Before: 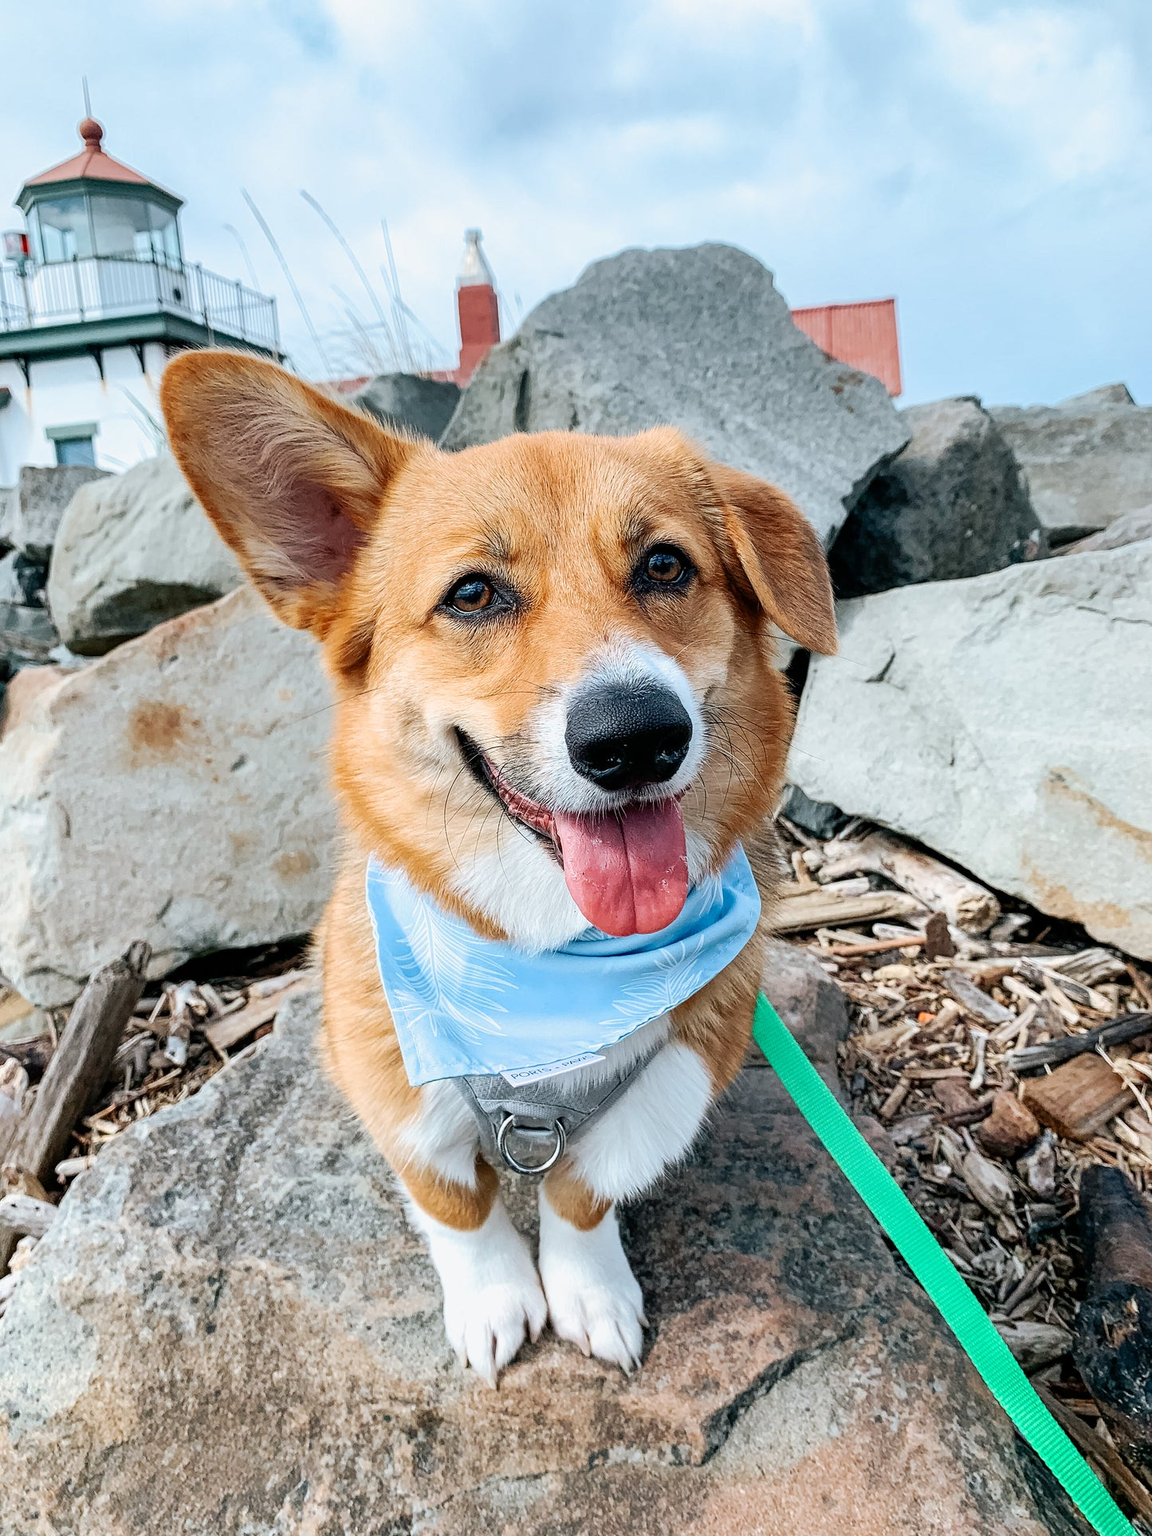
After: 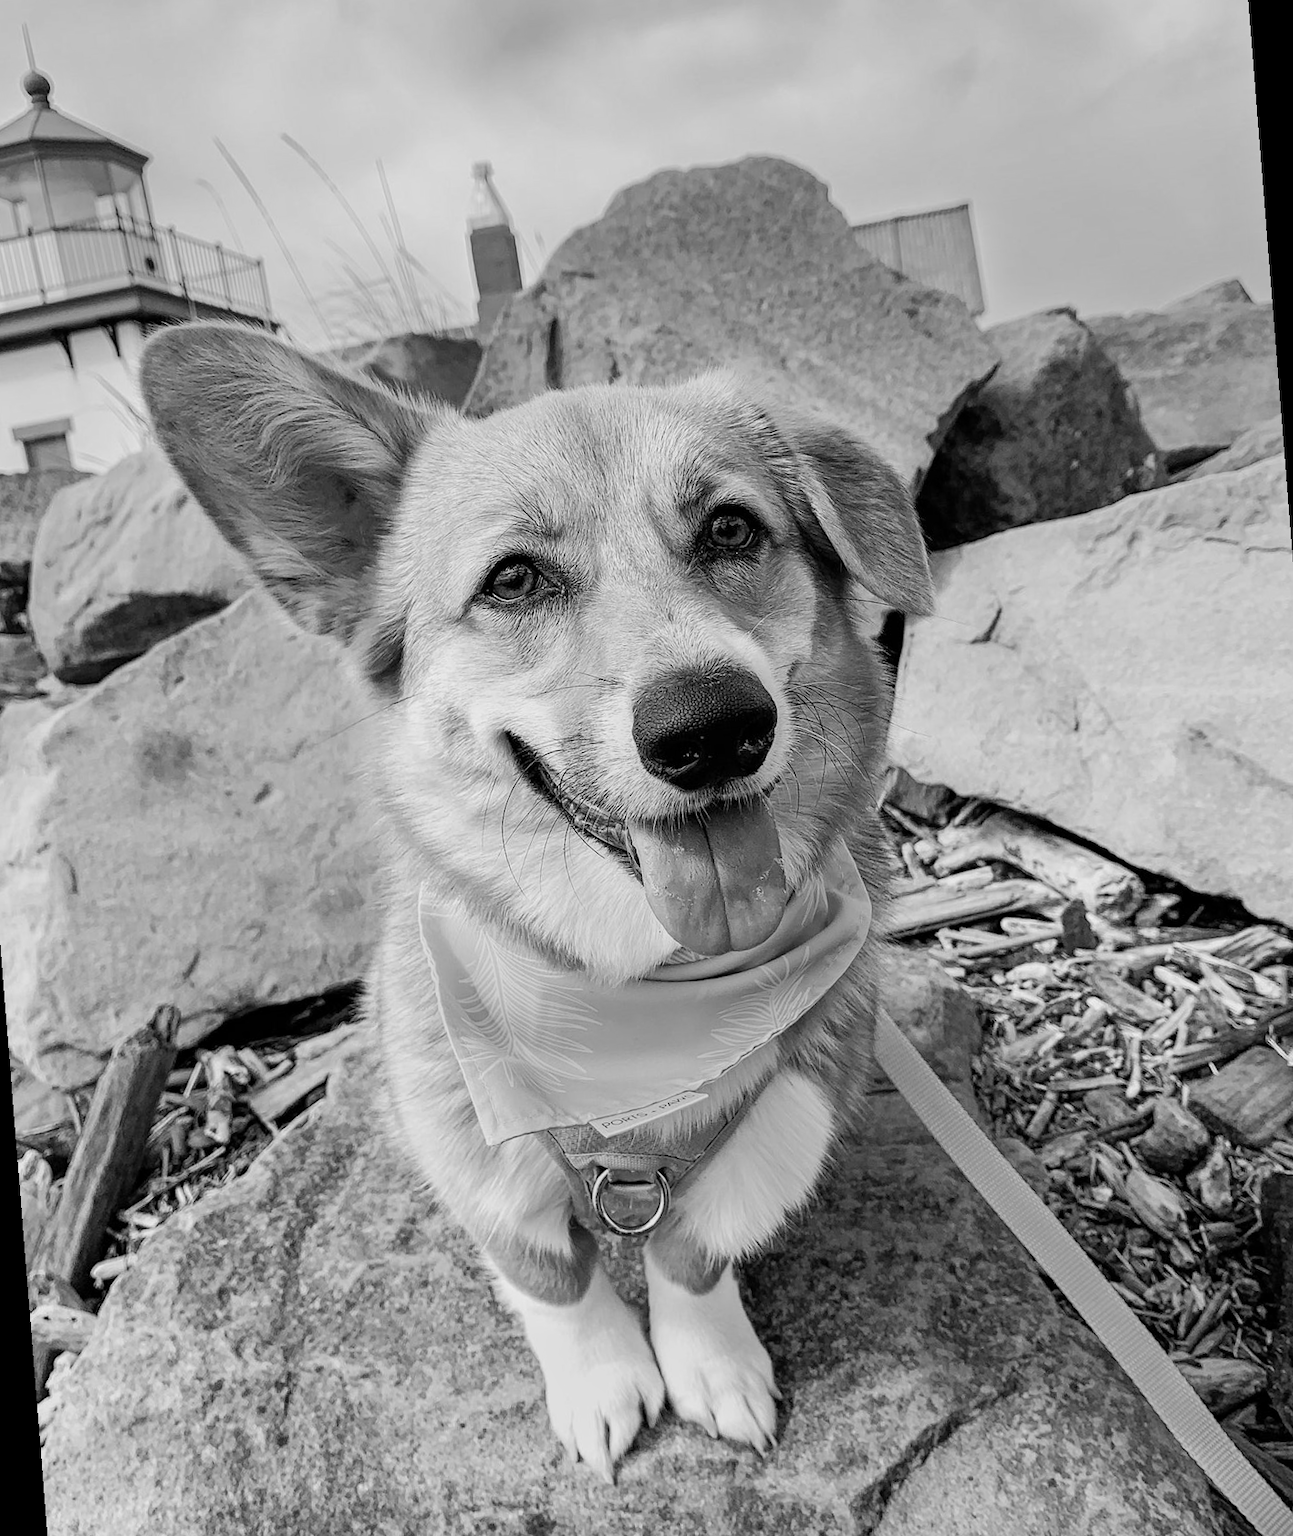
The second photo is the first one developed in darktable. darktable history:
color balance rgb: perceptual saturation grading › global saturation 20%, perceptual saturation grading › highlights -25%, perceptual saturation grading › shadows 50%
rotate and perspective: rotation -4.57°, crop left 0.054, crop right 0.944, crop top 0.087, crop bottom 0.914
monochrome: a 26.22, b 42.67, size 0.8
